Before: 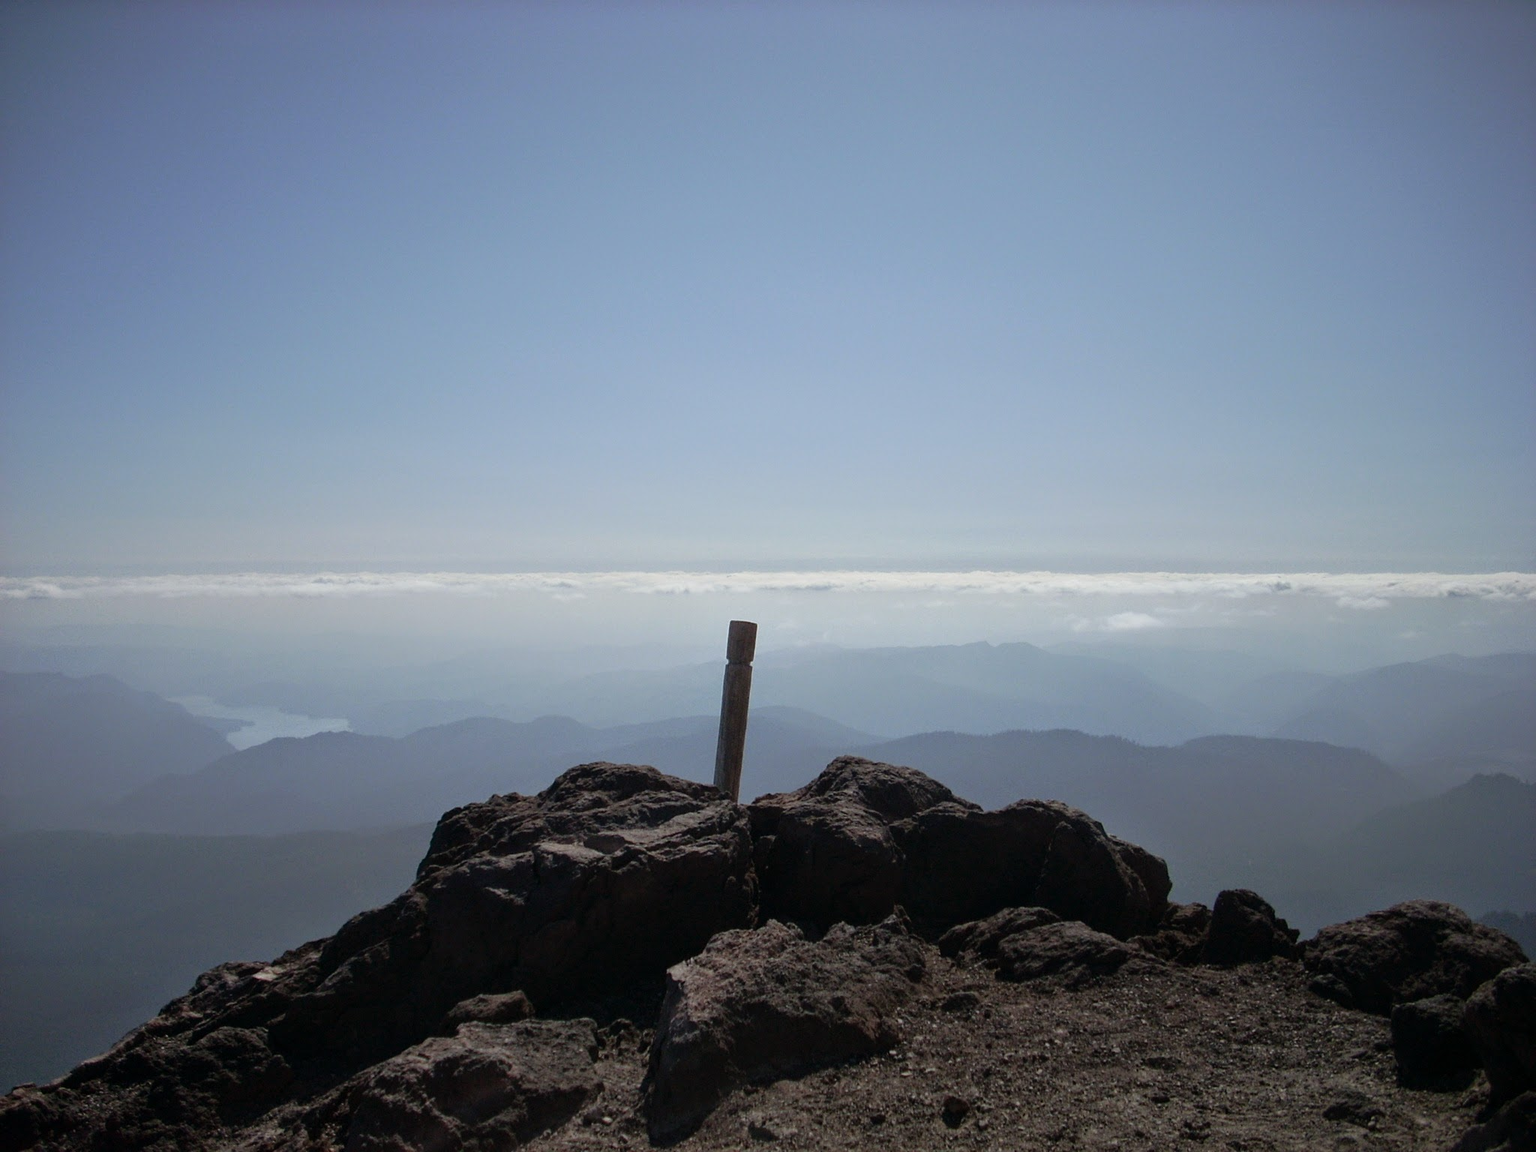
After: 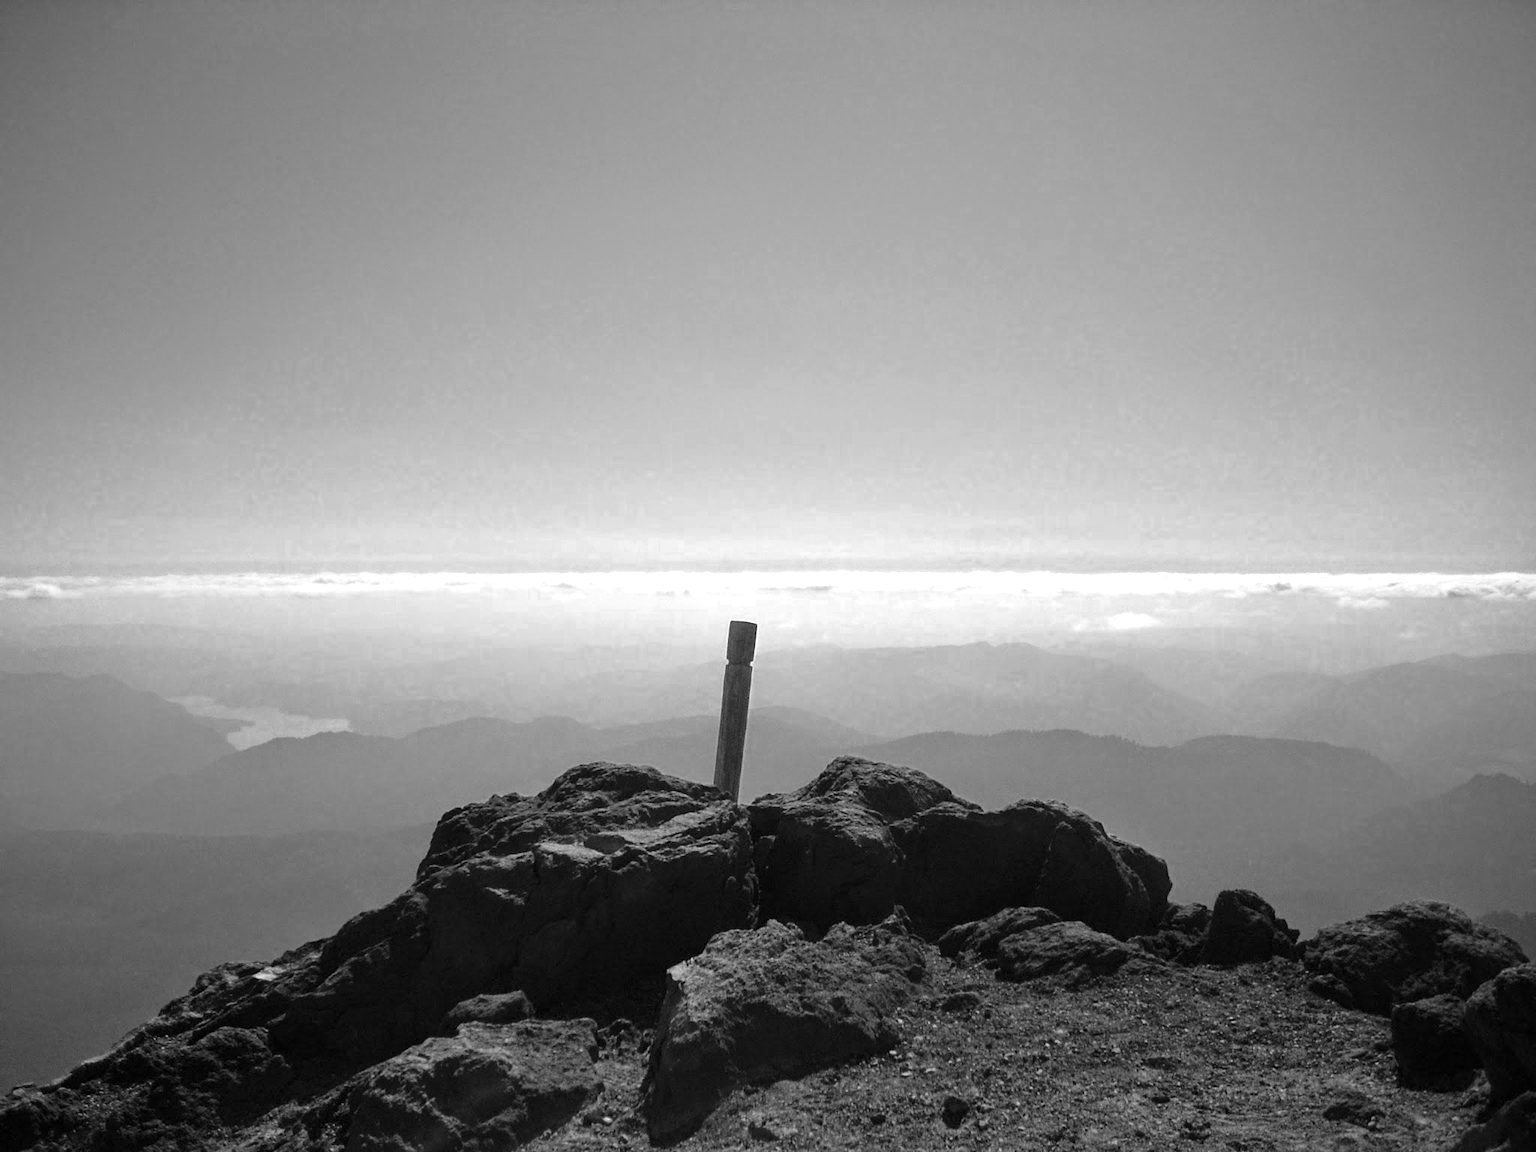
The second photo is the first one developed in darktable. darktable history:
exposure: exposure 0.943 EV, compensate highlight preservation false
color zones: curves: ch0 [(0.002, 0.593) (0.143, 0.417) (0.285, 0.541) (0.455, 0.289) (0.608, 0.327) (0.727, 0.283) (0.869, 0.571) (1, 0.603)]; ch1 [(0, 0) (0.143, 0) (0.286, 0) (0.429, 0) (0.571, 0) (0.714, 0) (0.857, 0)]
